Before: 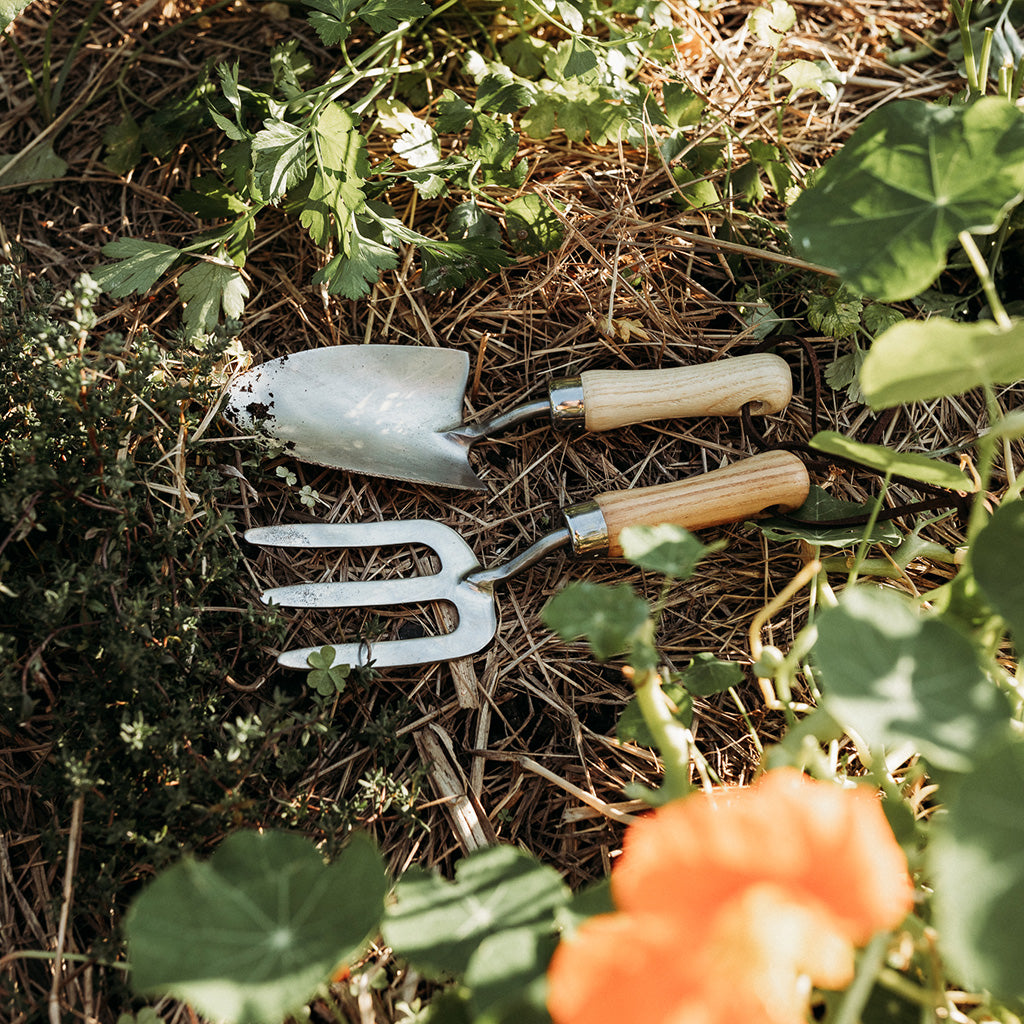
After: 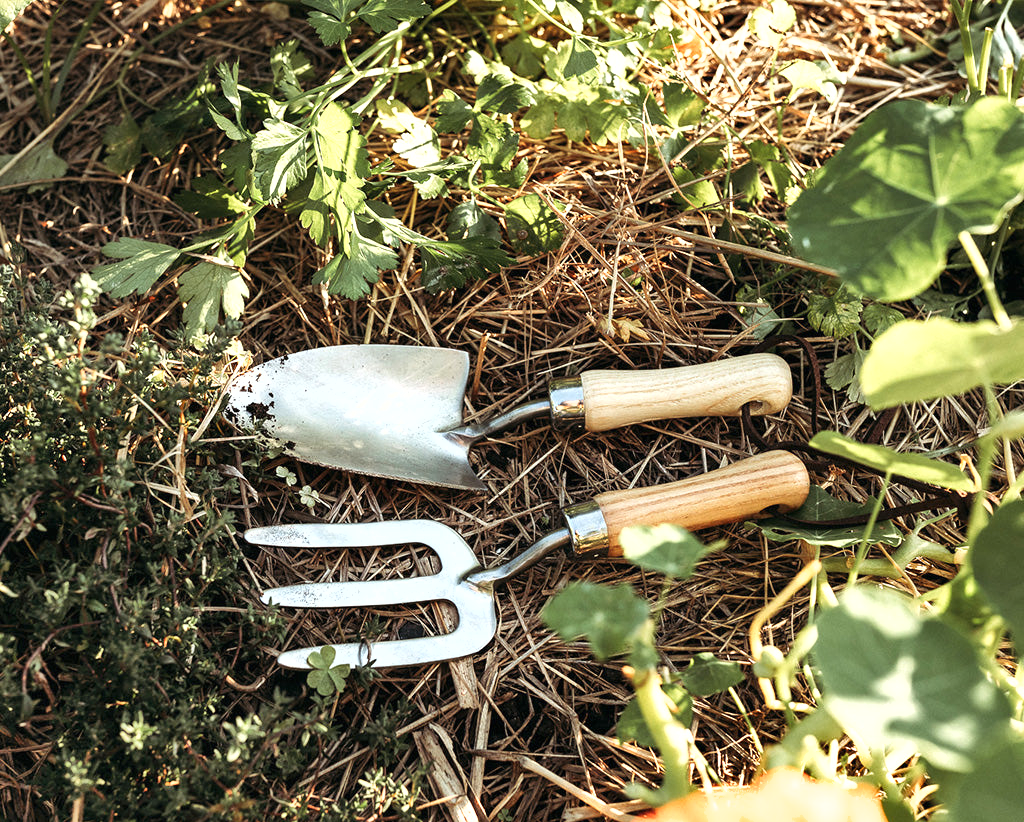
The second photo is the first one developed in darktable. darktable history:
exposure: black level correction 0, exposure 0.7 EV, compensate exposure bias true, compensate highlight preservation false
crop: bottom 19.644%
shadows and highlights: low approximation 0.01, soften with gaussian
